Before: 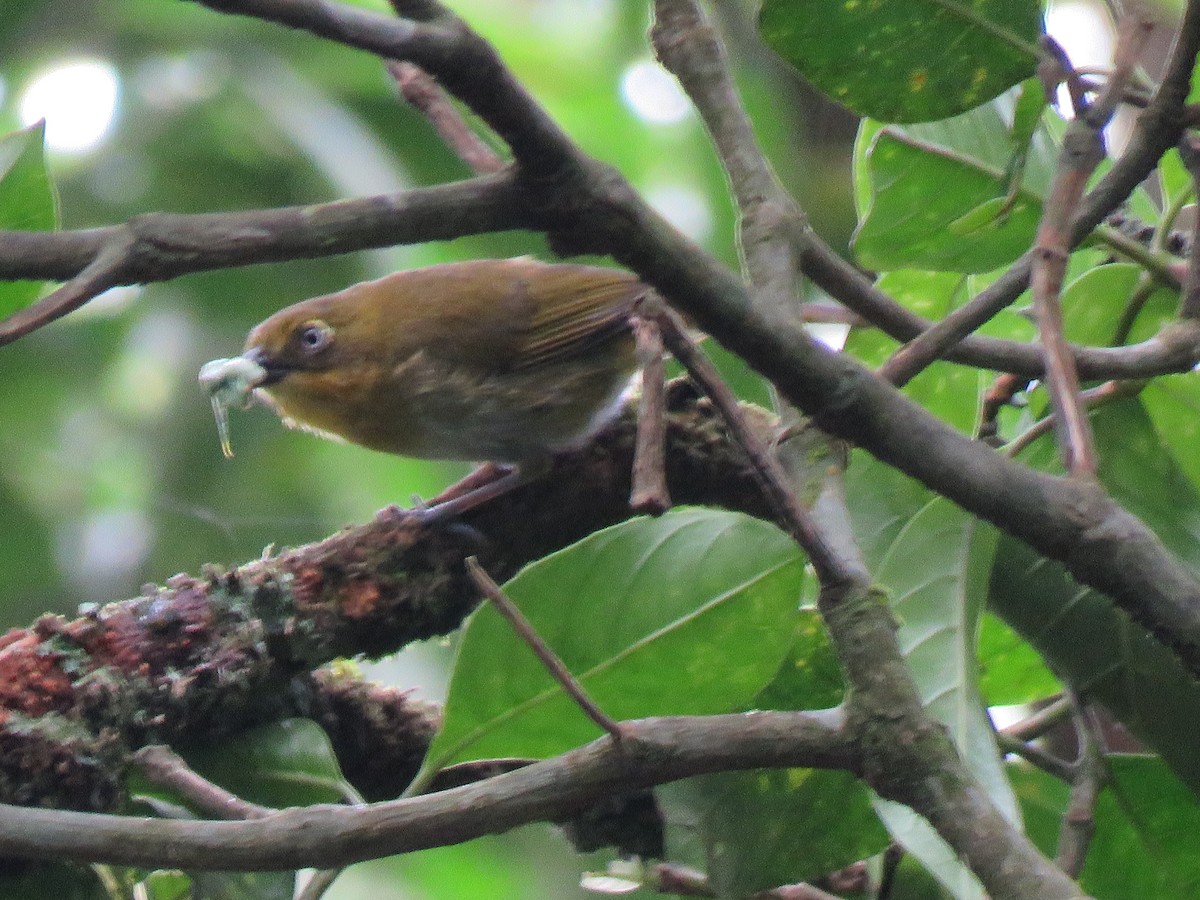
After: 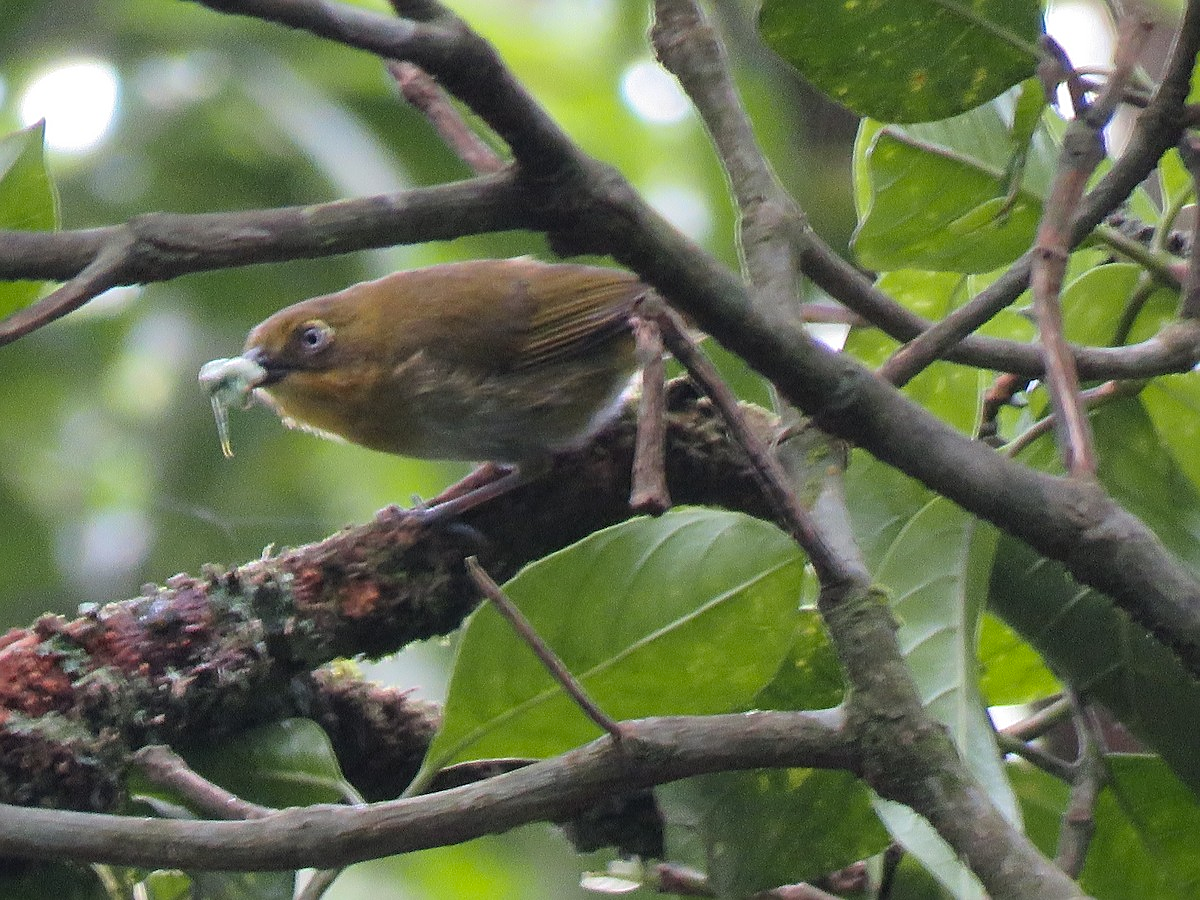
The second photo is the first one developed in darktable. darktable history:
sharpen: on, module defaults
color zones: curves: ch2 [(0, 0.5) (0.143, 0.5) (0.286, 0.489) (0.415, 0.421) (0.571, 0.5) (0.714, 0.5) (0.857, 0.5) (1, 0.5)]
